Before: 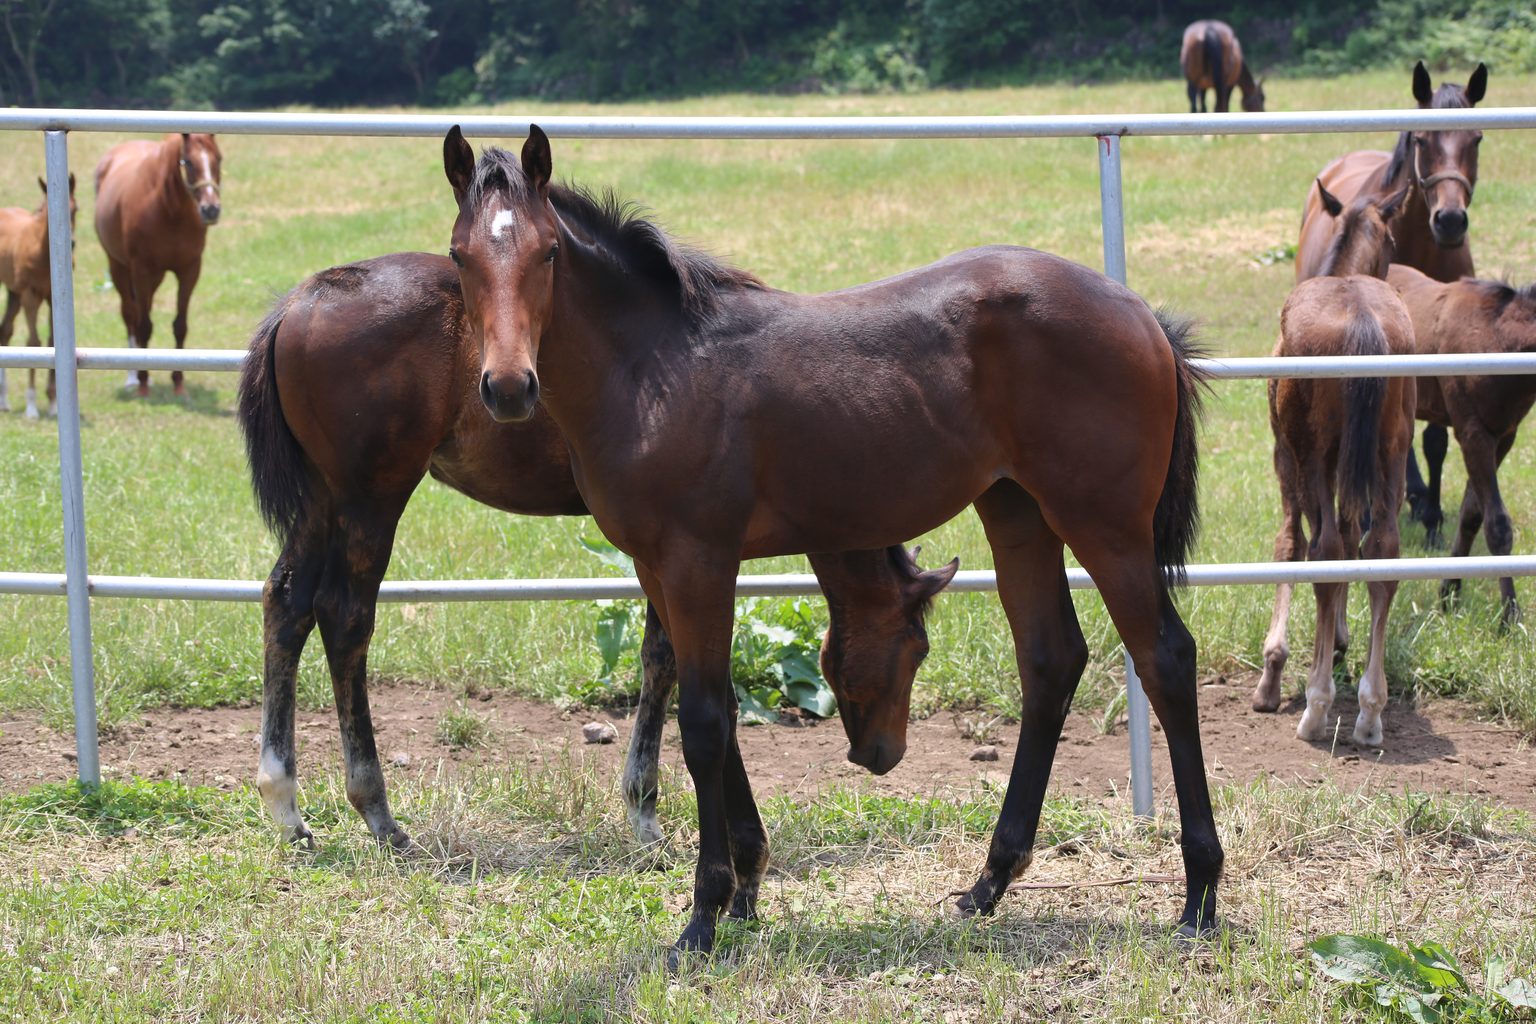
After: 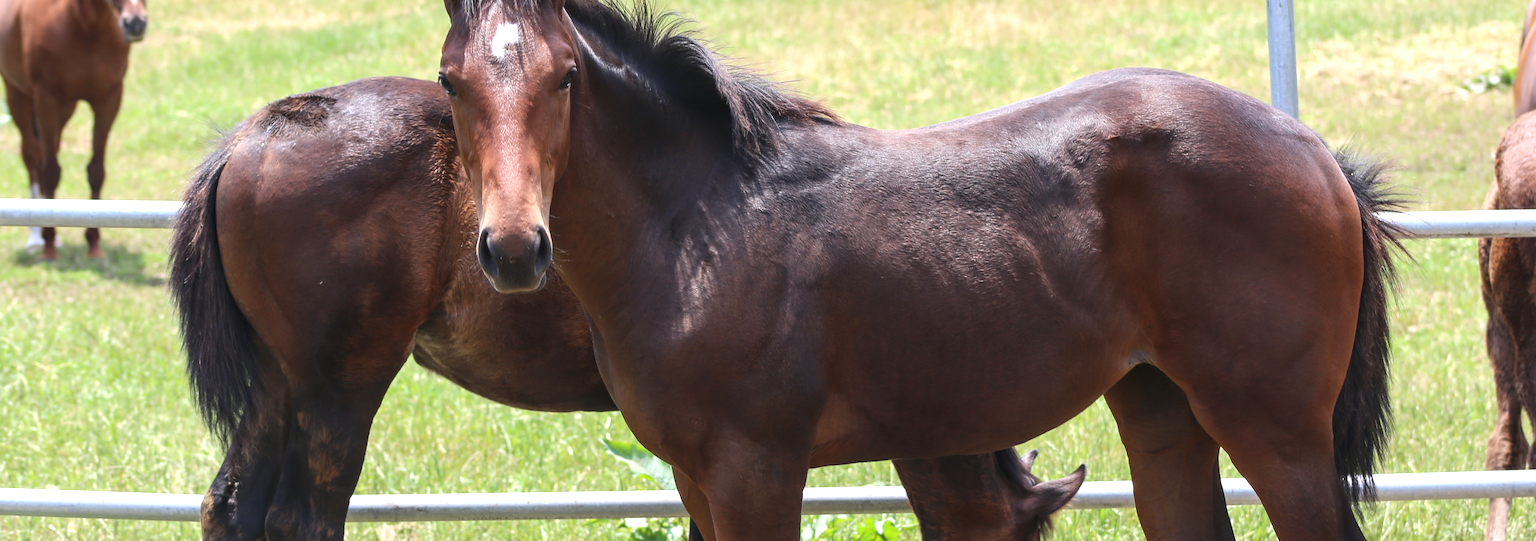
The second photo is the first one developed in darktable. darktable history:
crop: left 6.824%, top 18.769%, right 14.487%, bottom 39.577%
exposure: exposure 0.505 EV, compensate exposure bias true, compensate highlight preservation false
local contrast: on, module defaults
contrast brightness saturation: contrast 0.14
